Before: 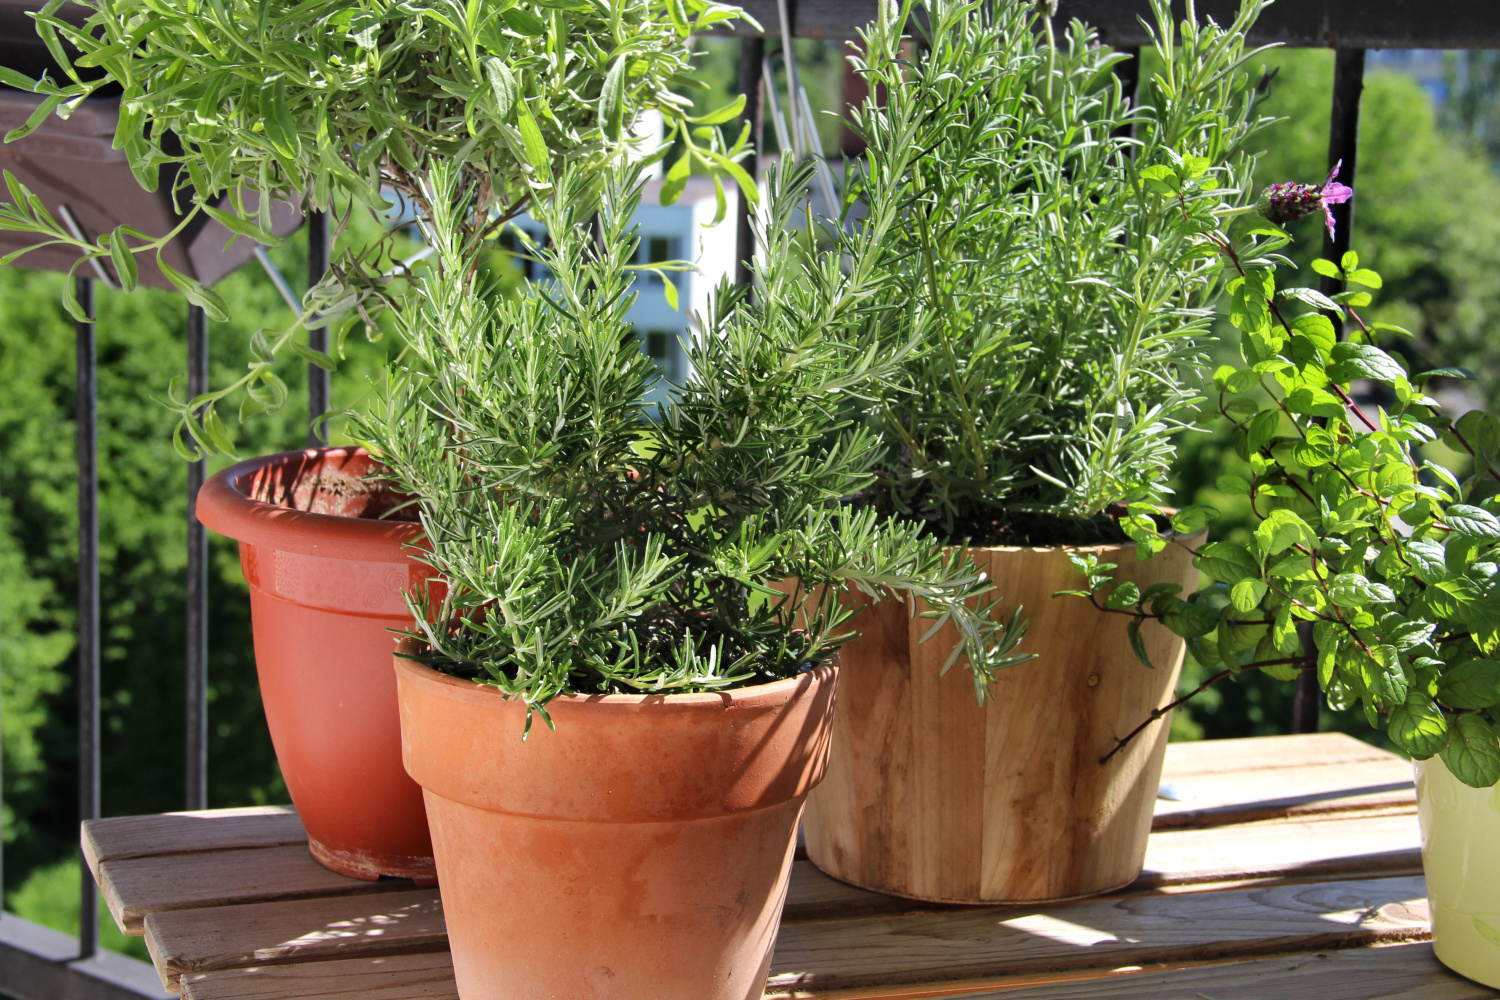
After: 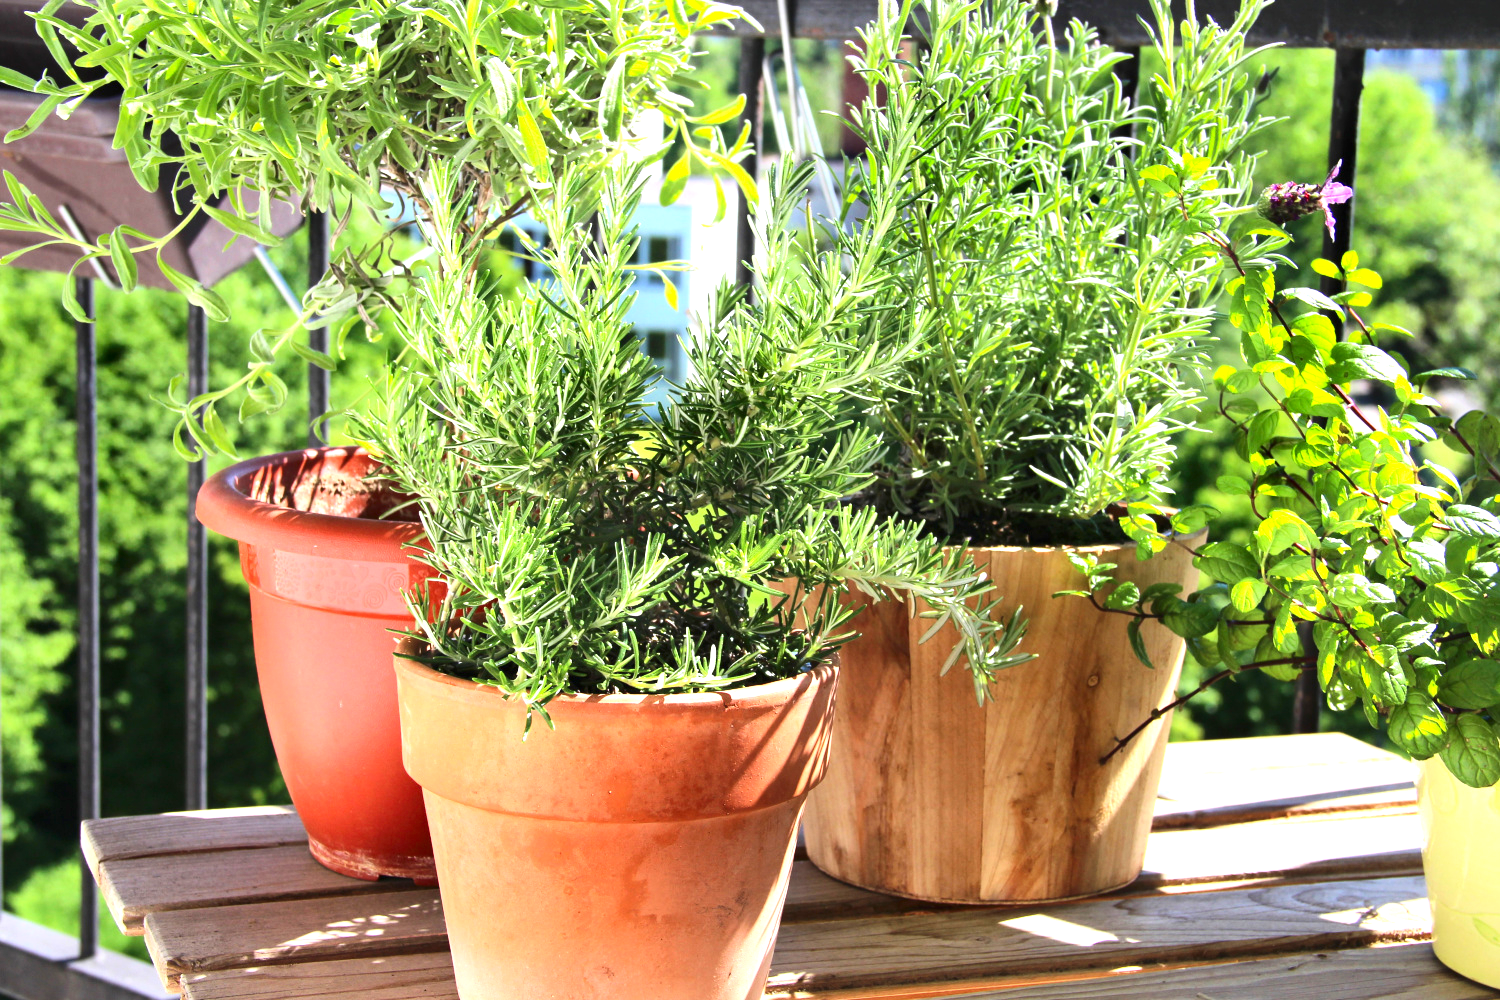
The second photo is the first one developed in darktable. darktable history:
contrast brightness saturation: contrast 0.15, brightness -0.01, saturation 0.1
exposure: black level correction 0, exposure 1.173 EV, compensate exposure bias true, compensate highlight preservation false
